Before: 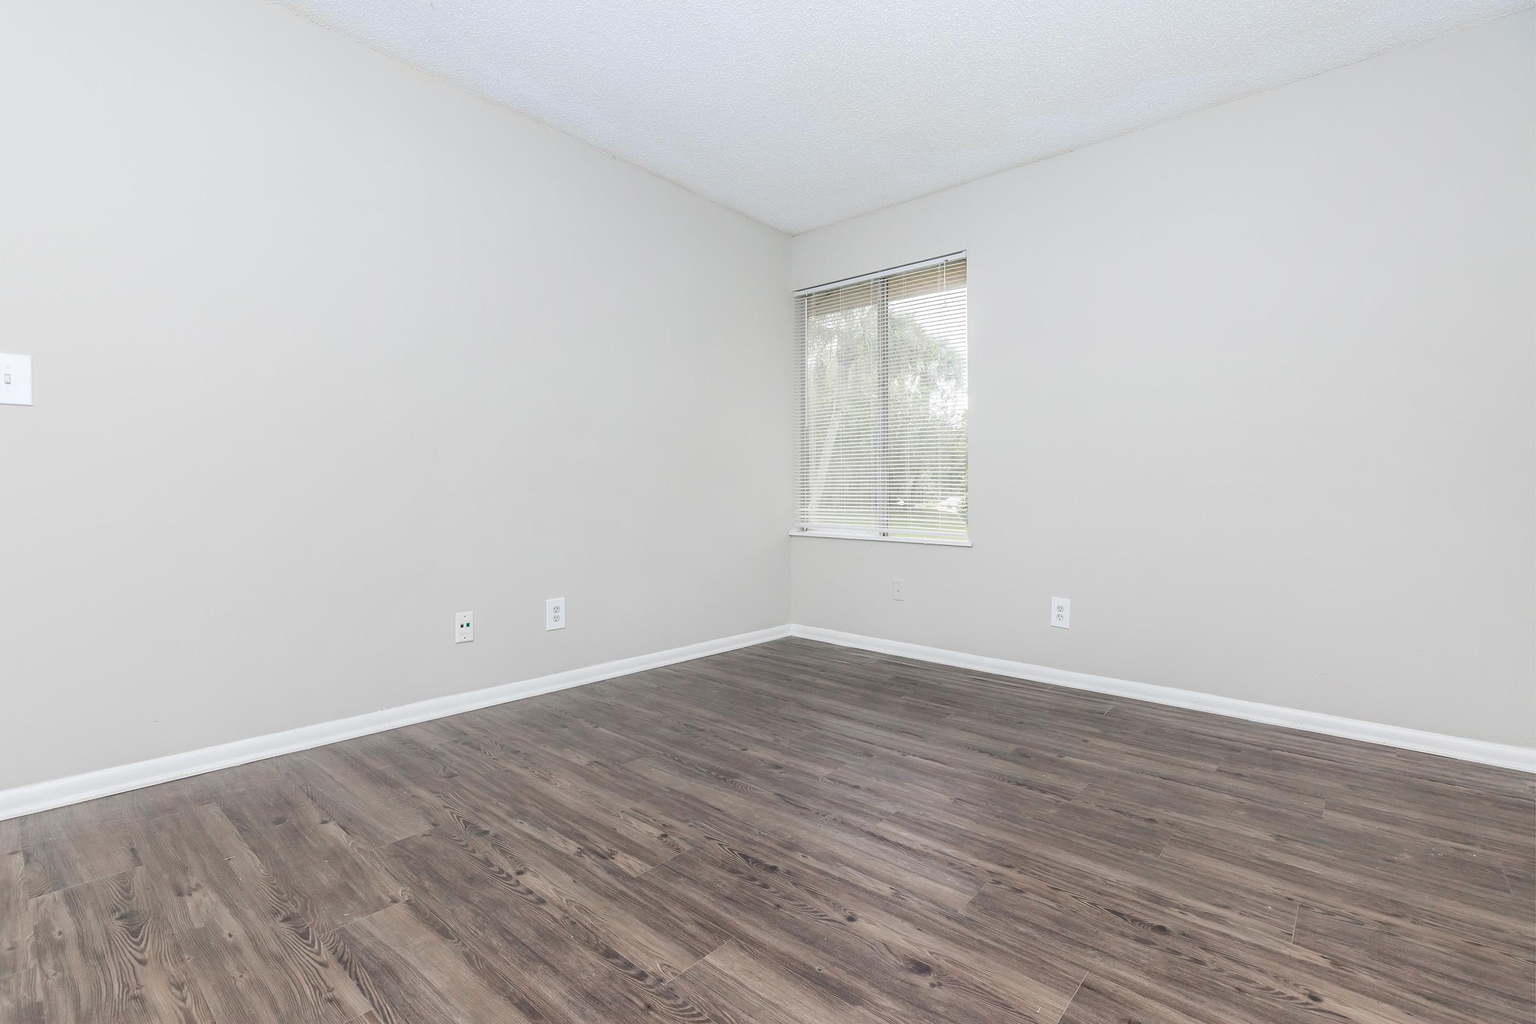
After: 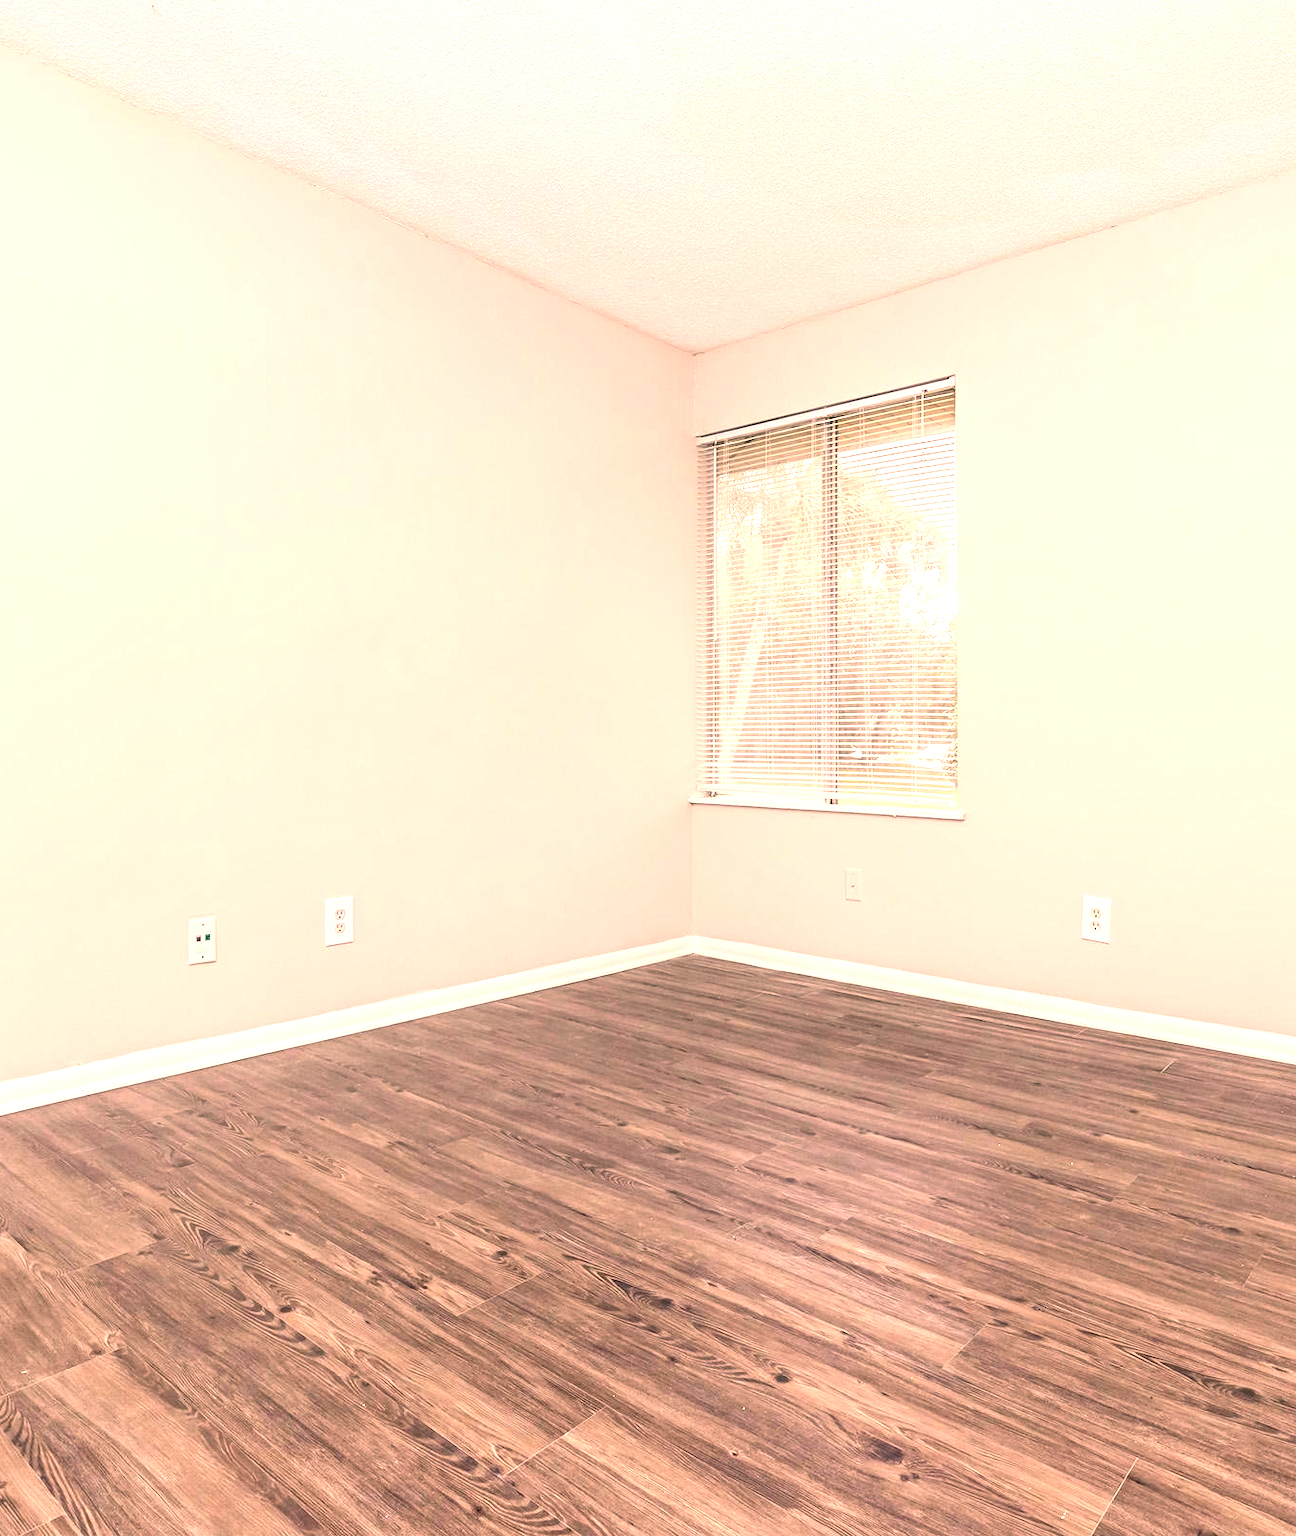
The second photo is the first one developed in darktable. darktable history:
tone curve: curves: ch0 [(0, 0.068) (1, 0.961)], color space Lab, linked channels, preserve colors none
exposure: black level correction 0, exposure 0.953 EV, compensate exposure bias true, compensate highlight preservation false
crop: left 21.496%, right 22.254%
contrast equalizer: y [[0.5, 0.501, 0.525, 0.597, 0.58, 0.514], [0.5 ×6], [0.5 ×6], [0 ×6], [0 ×6]]
color correction: highlights a* 21.88, highlights b* 22.25
local contrast: on, module defaults
